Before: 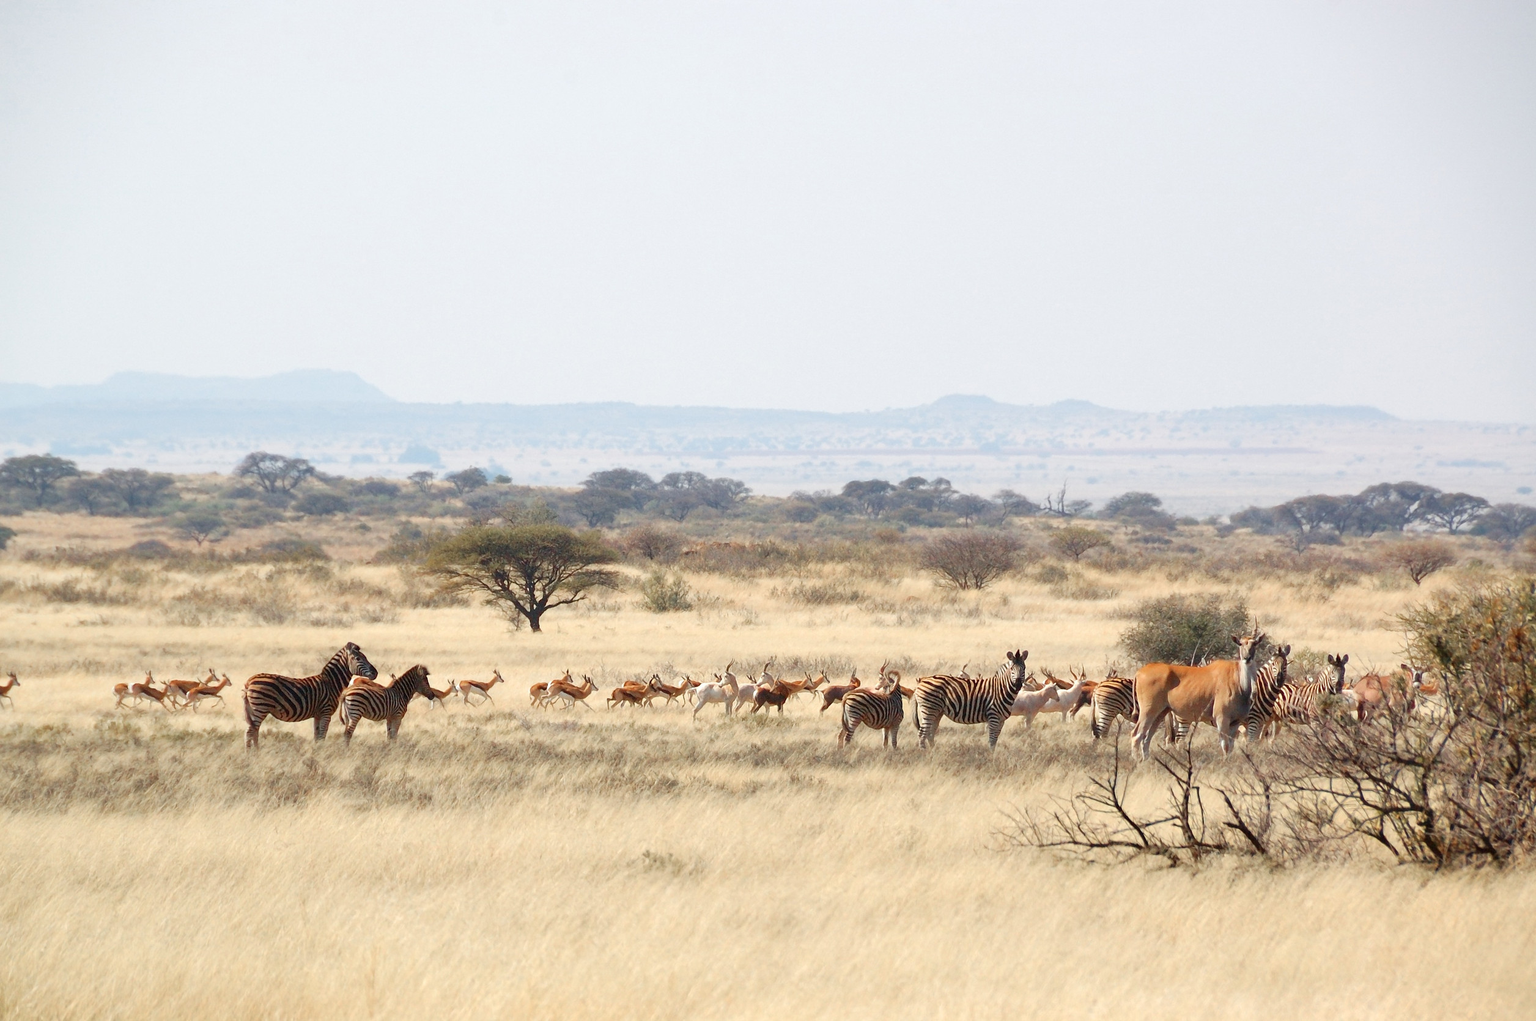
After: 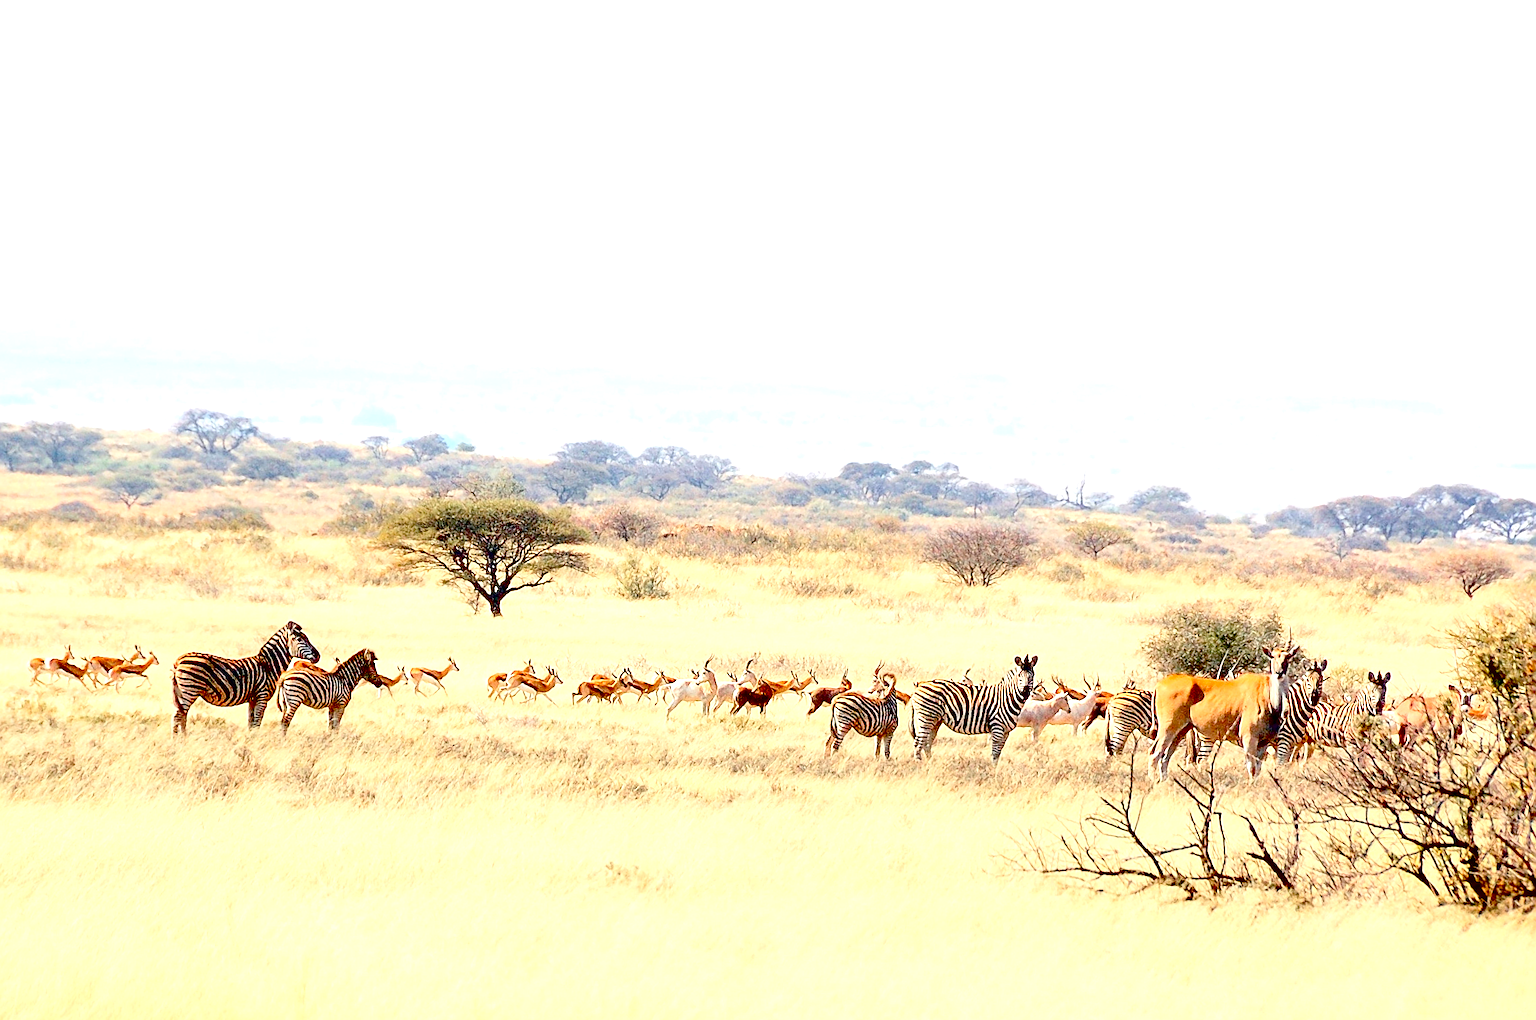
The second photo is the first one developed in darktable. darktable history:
crop and rotate: angle -1.96°, left 3.097%, top 4.154%, right 1.586%, bottom 0.529%
contrast brightness saturation: contrast 0.2, brightness 0.16, saturation 0.22
exposure: black level correction 0.035, exposure 0.9 EV, compensate highlight preservation false
sharpen: amount 0.901
